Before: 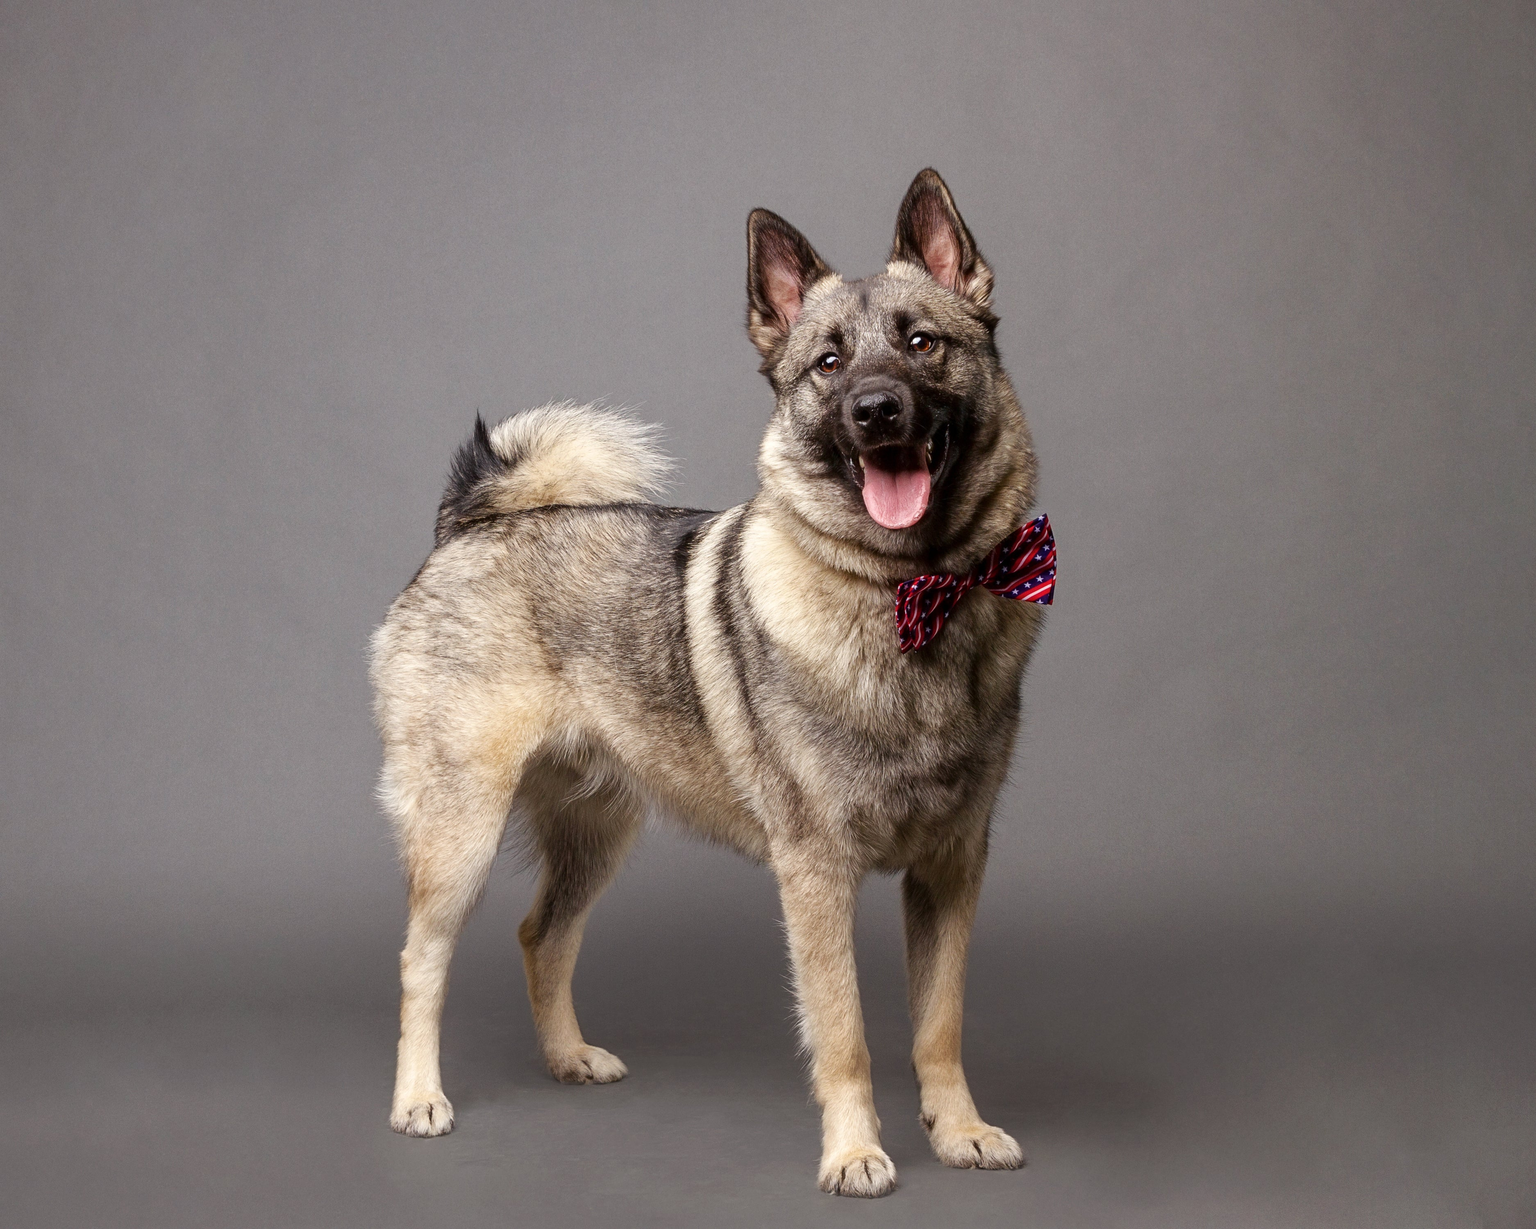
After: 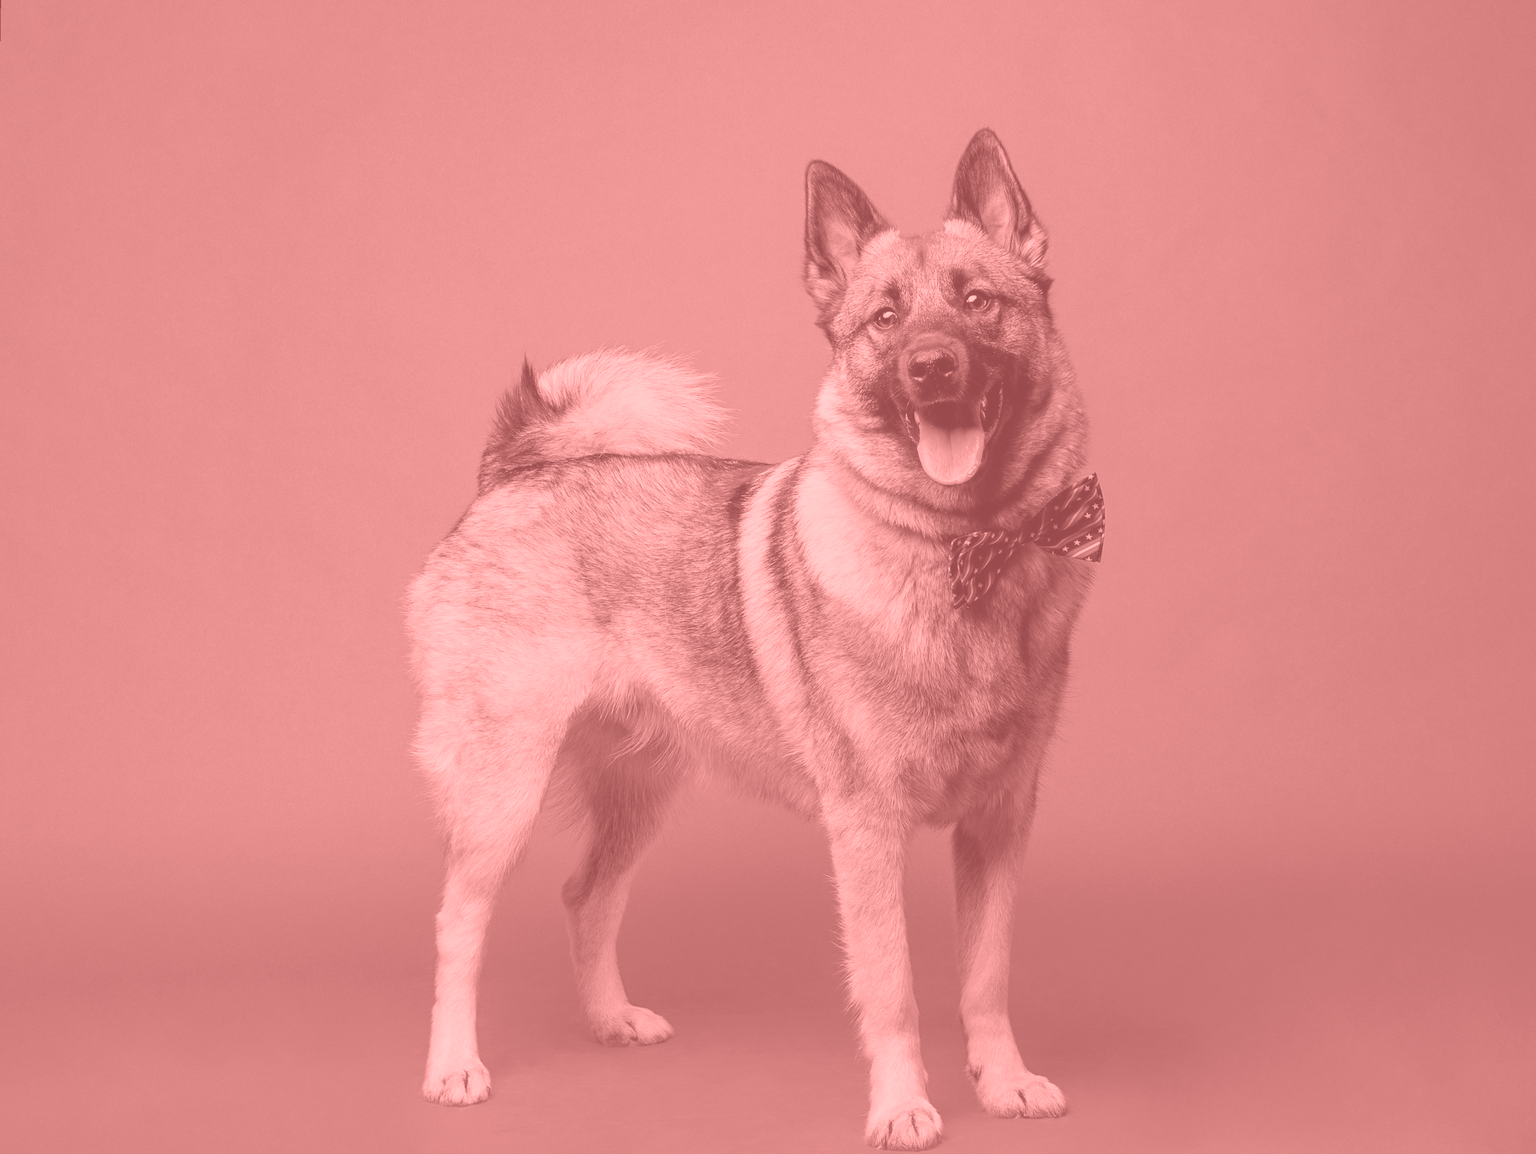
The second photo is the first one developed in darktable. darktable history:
rotate and perspective: rotation 0.679°, lens shift (horizontal) 0.136, crop left 0.009, crop right 0.991, crop top 0.078, crop bottom 0.95
colorize: saturation 51%, source mix 50.67%, lightness 50.67%
tone equalizer: on, module defaults
